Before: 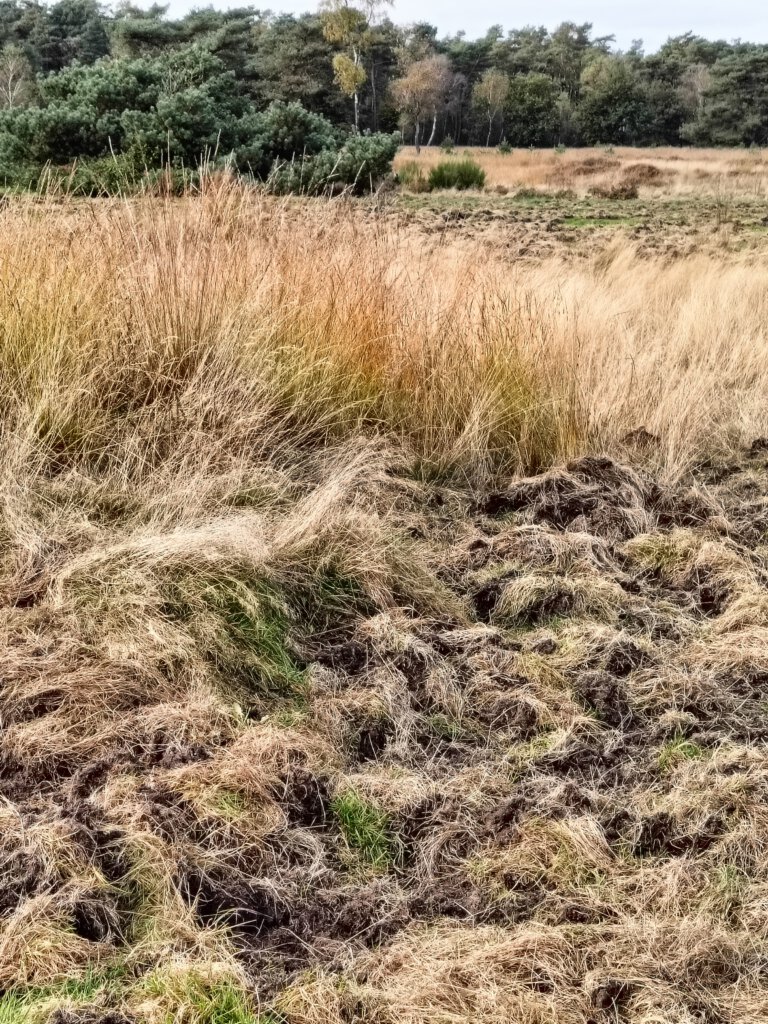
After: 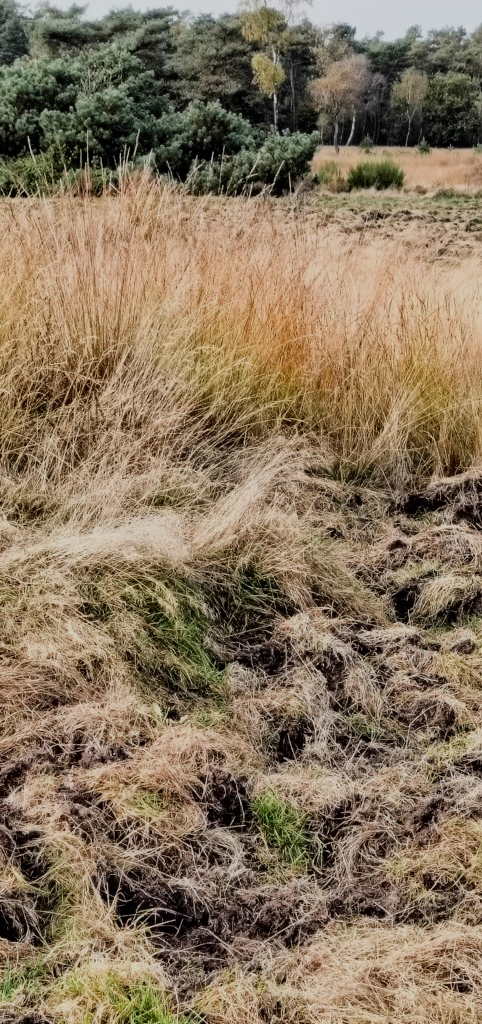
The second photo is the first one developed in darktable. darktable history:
exposure: compensate highlight preservation false
filmic rgb: black relative exposure -7.65 EV, white relative exposure 4.56 EV, hardness 3.61
crop: left 10.644%, right 26.528%
